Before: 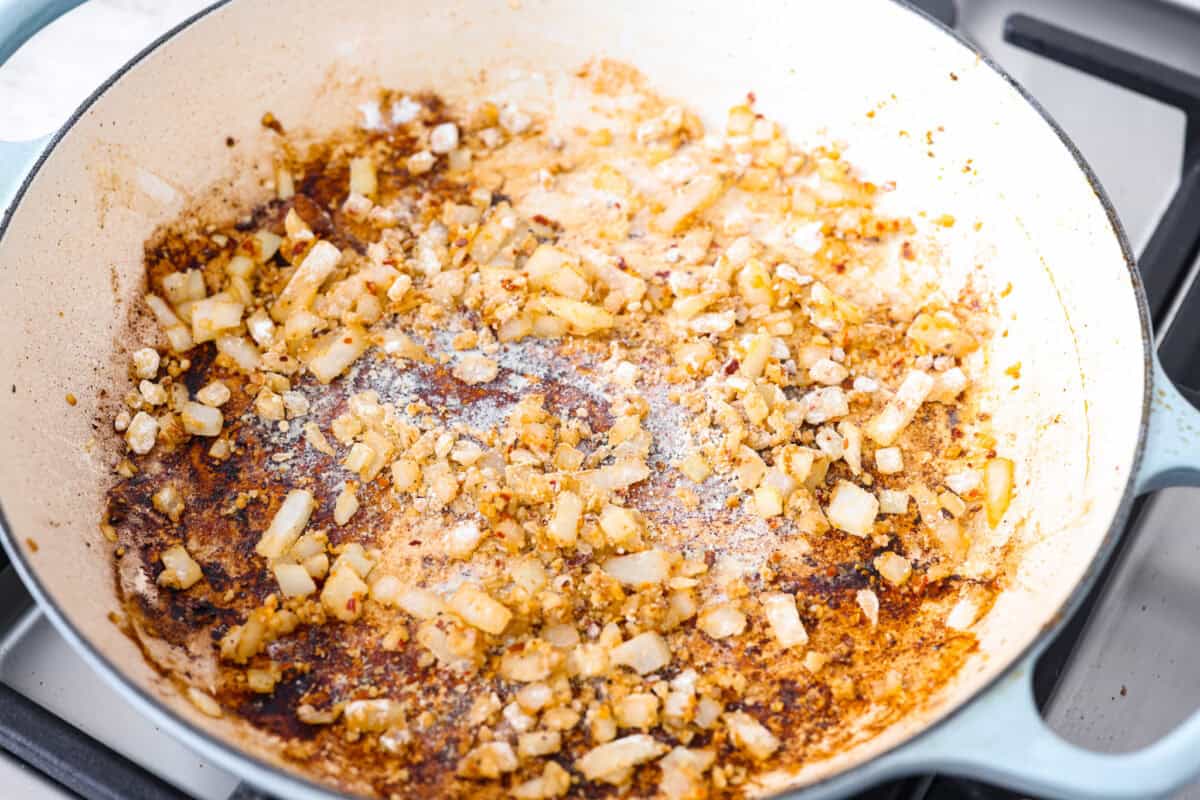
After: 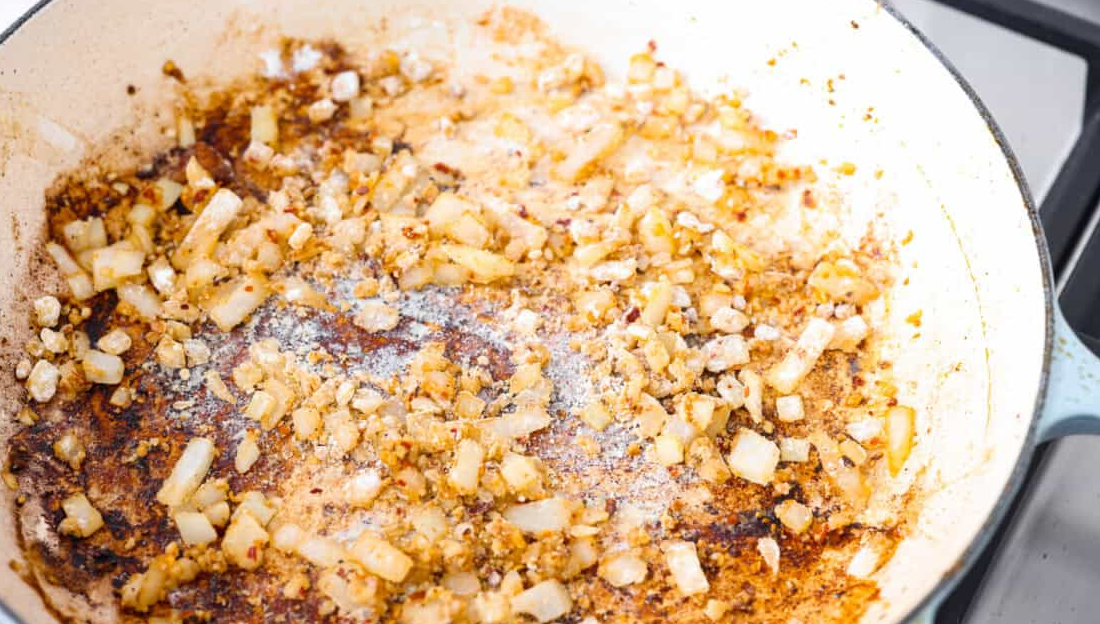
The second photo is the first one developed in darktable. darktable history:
crop: left 8.323%, top 6.598%, bottom 15.348%
